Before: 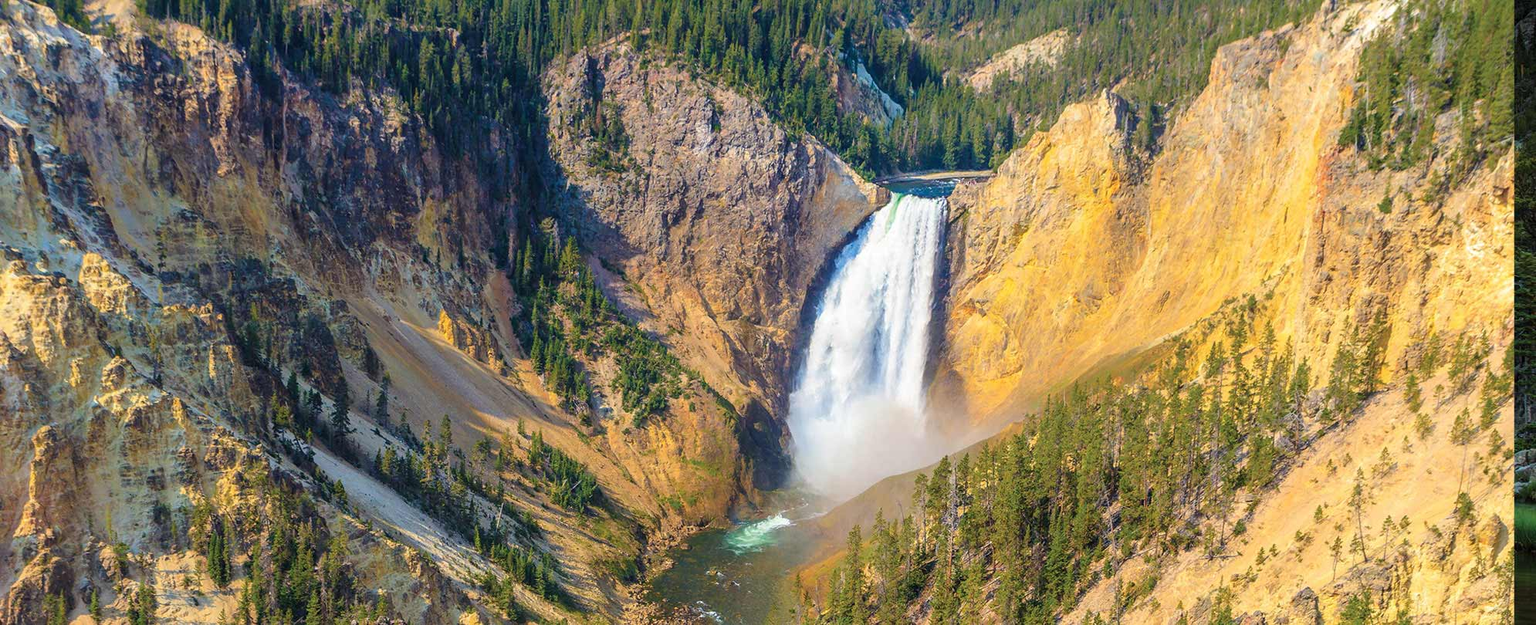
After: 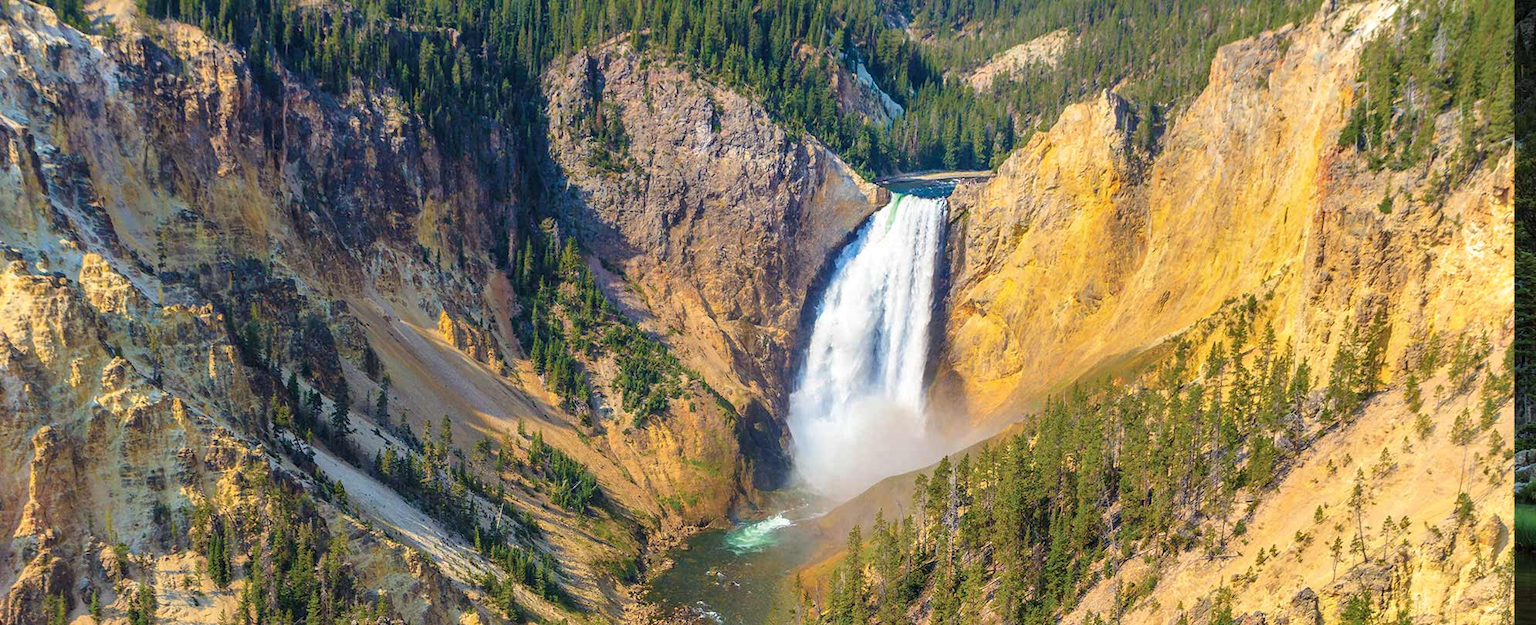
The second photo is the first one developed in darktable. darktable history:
shadows and highlights: shadows 11.65, white point adjustment 1.27, soften with gaussian
